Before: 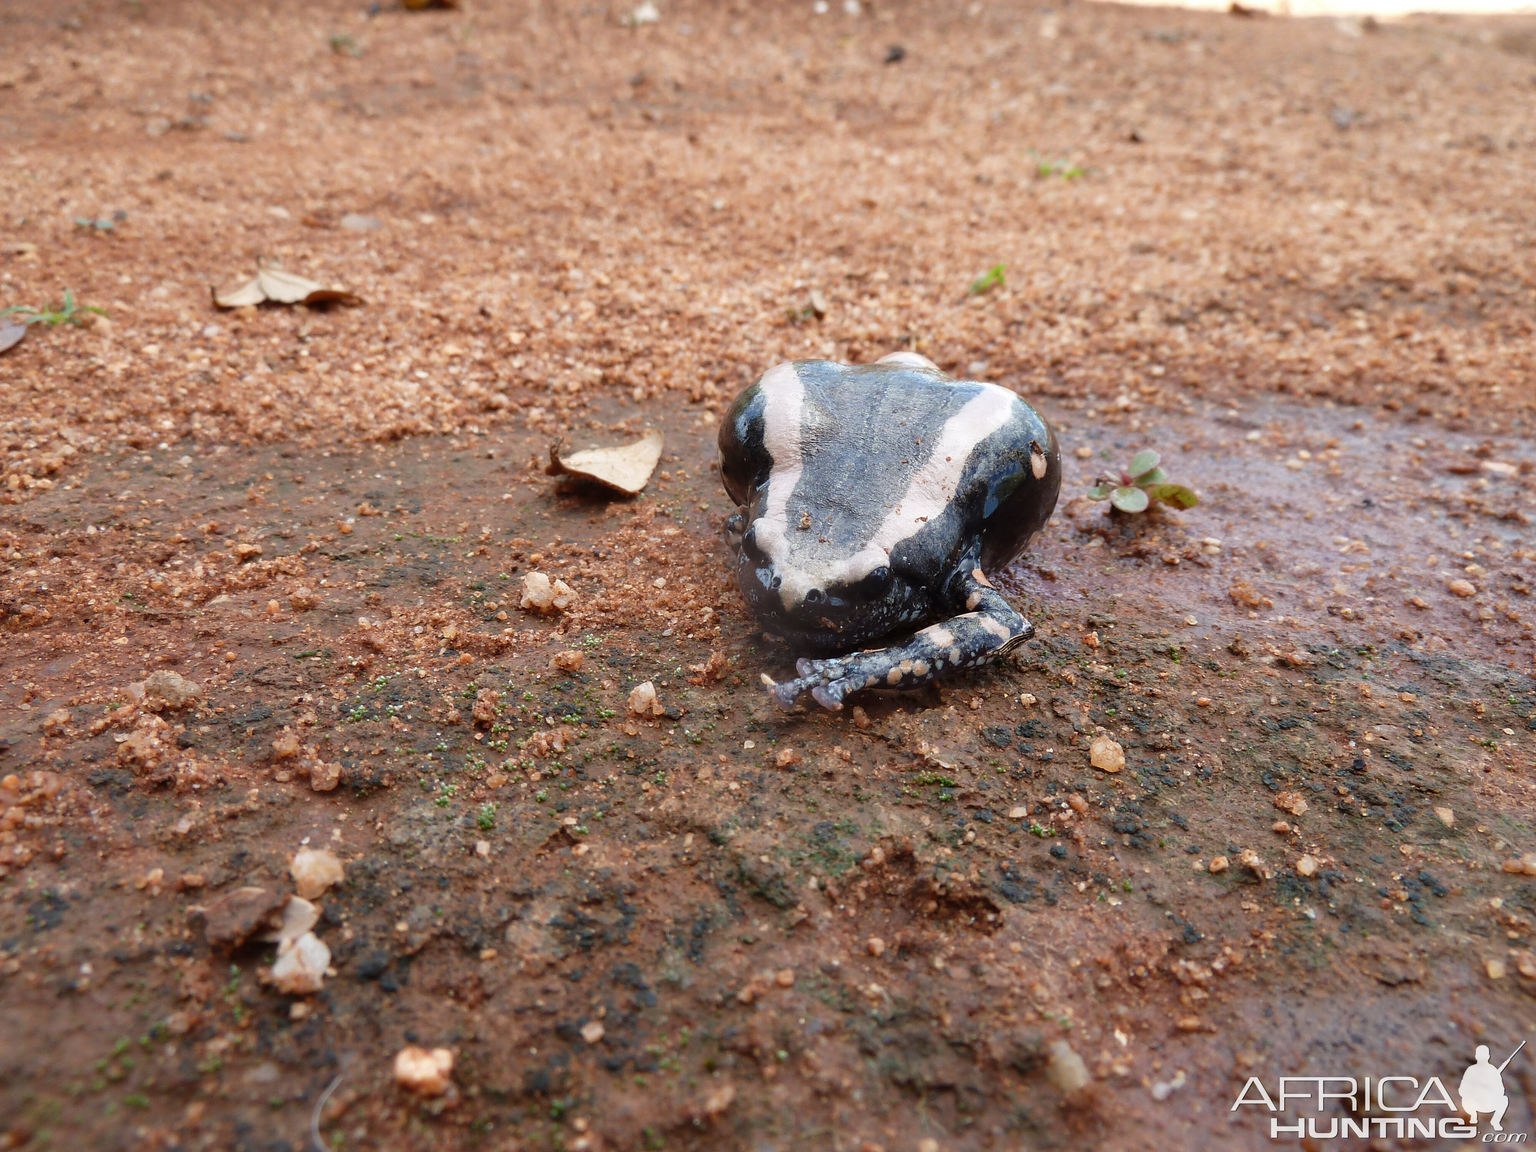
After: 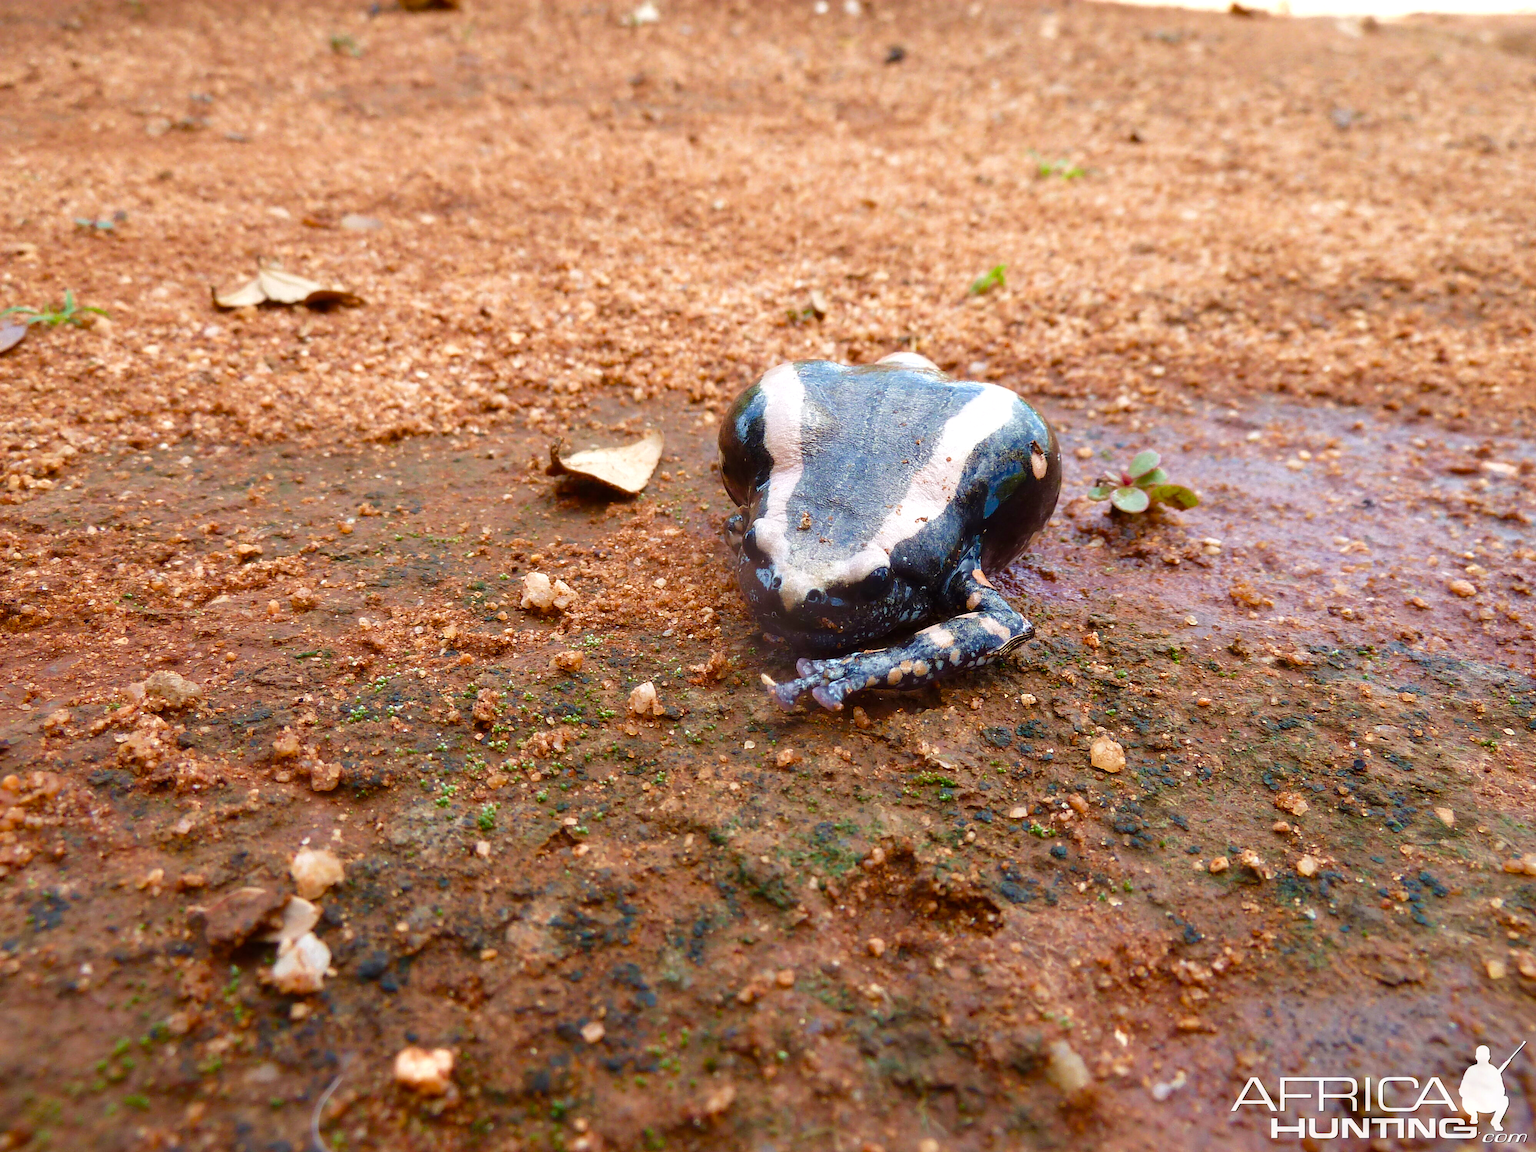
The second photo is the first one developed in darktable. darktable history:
color balance rgb: perceptual saturation grading › global saturation 20%, perceptual saturation grading › highlights -25.723%, perceptual saturation grading › shadows 49.42%, perceptual brilliance grading › highlights 7.389%, perceptual brilliance grading › mid-tones 2.918%, perceptual brilliance grading › shadows 2.056%, global vibrance 20%
velvia: on, module defaults
